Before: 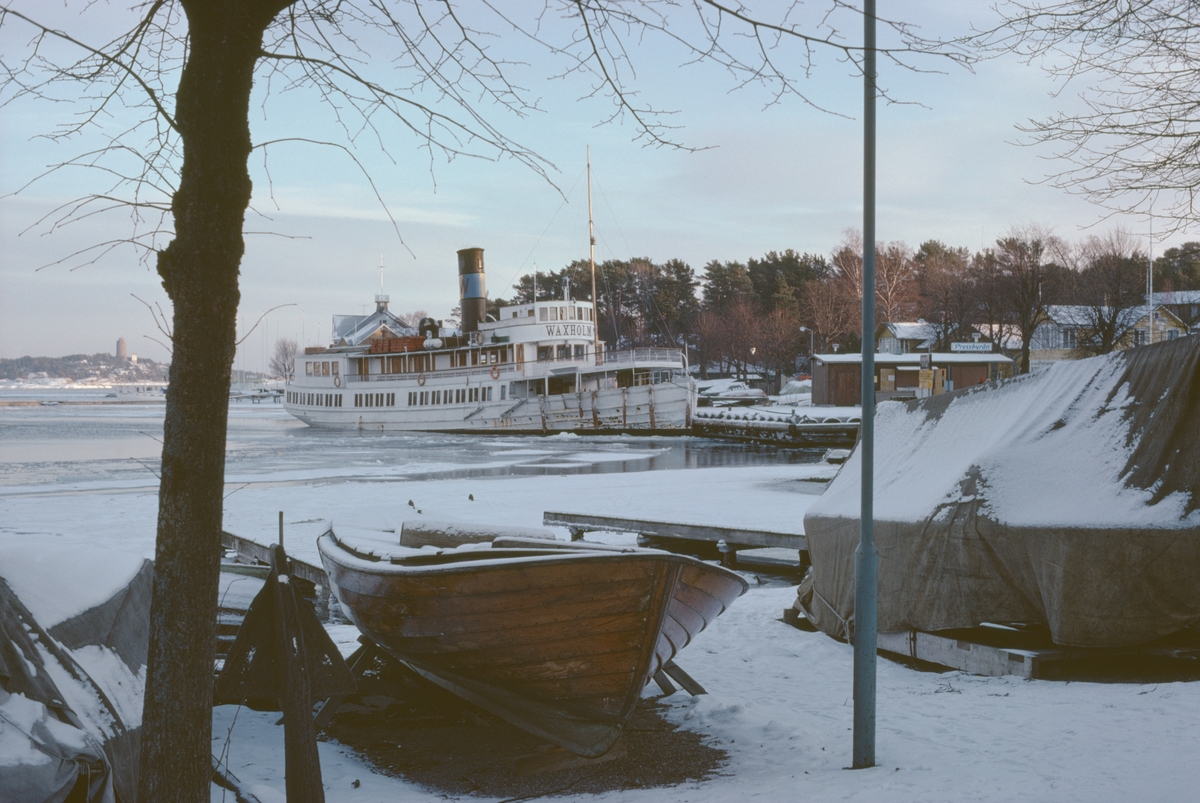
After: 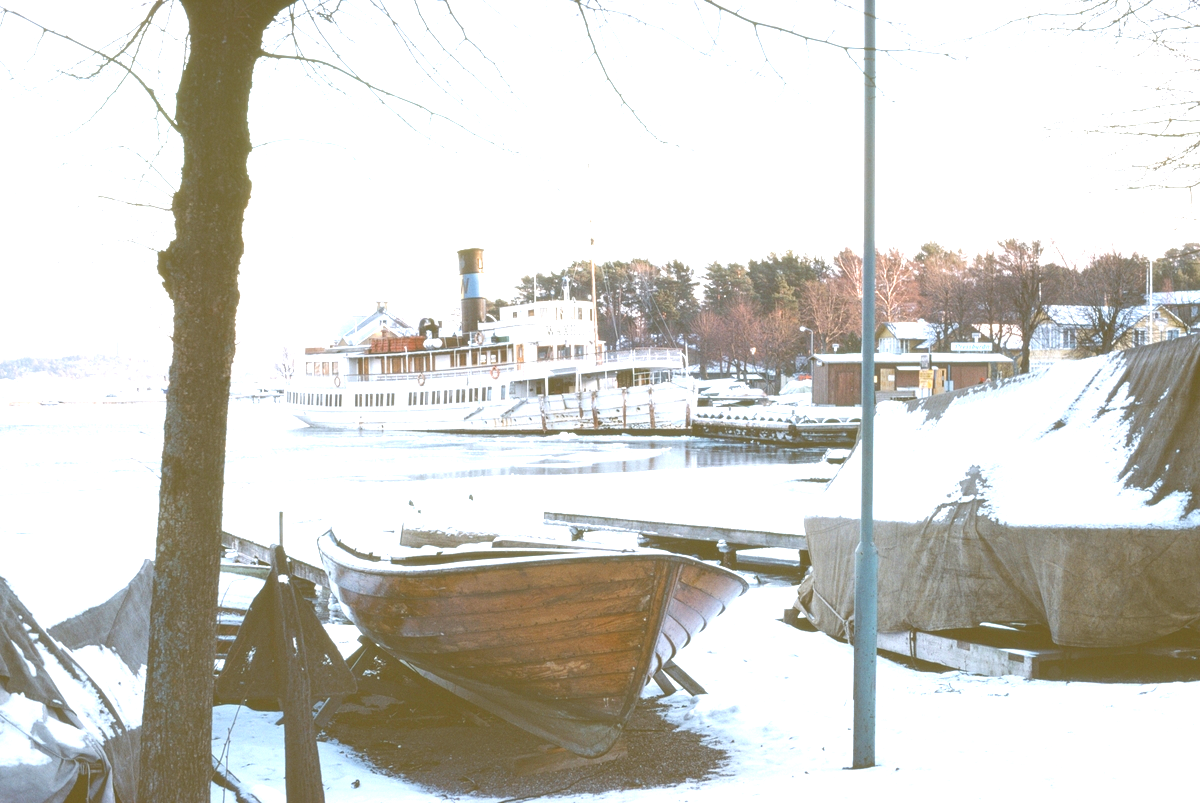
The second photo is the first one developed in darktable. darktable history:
exposure: black level correction 0, exposure 1.998 EV, compensate highlight preservation false
tone equalizer: edges refinement/feathering 500, mask exposure compensation -1.57 EV, preserve details no
